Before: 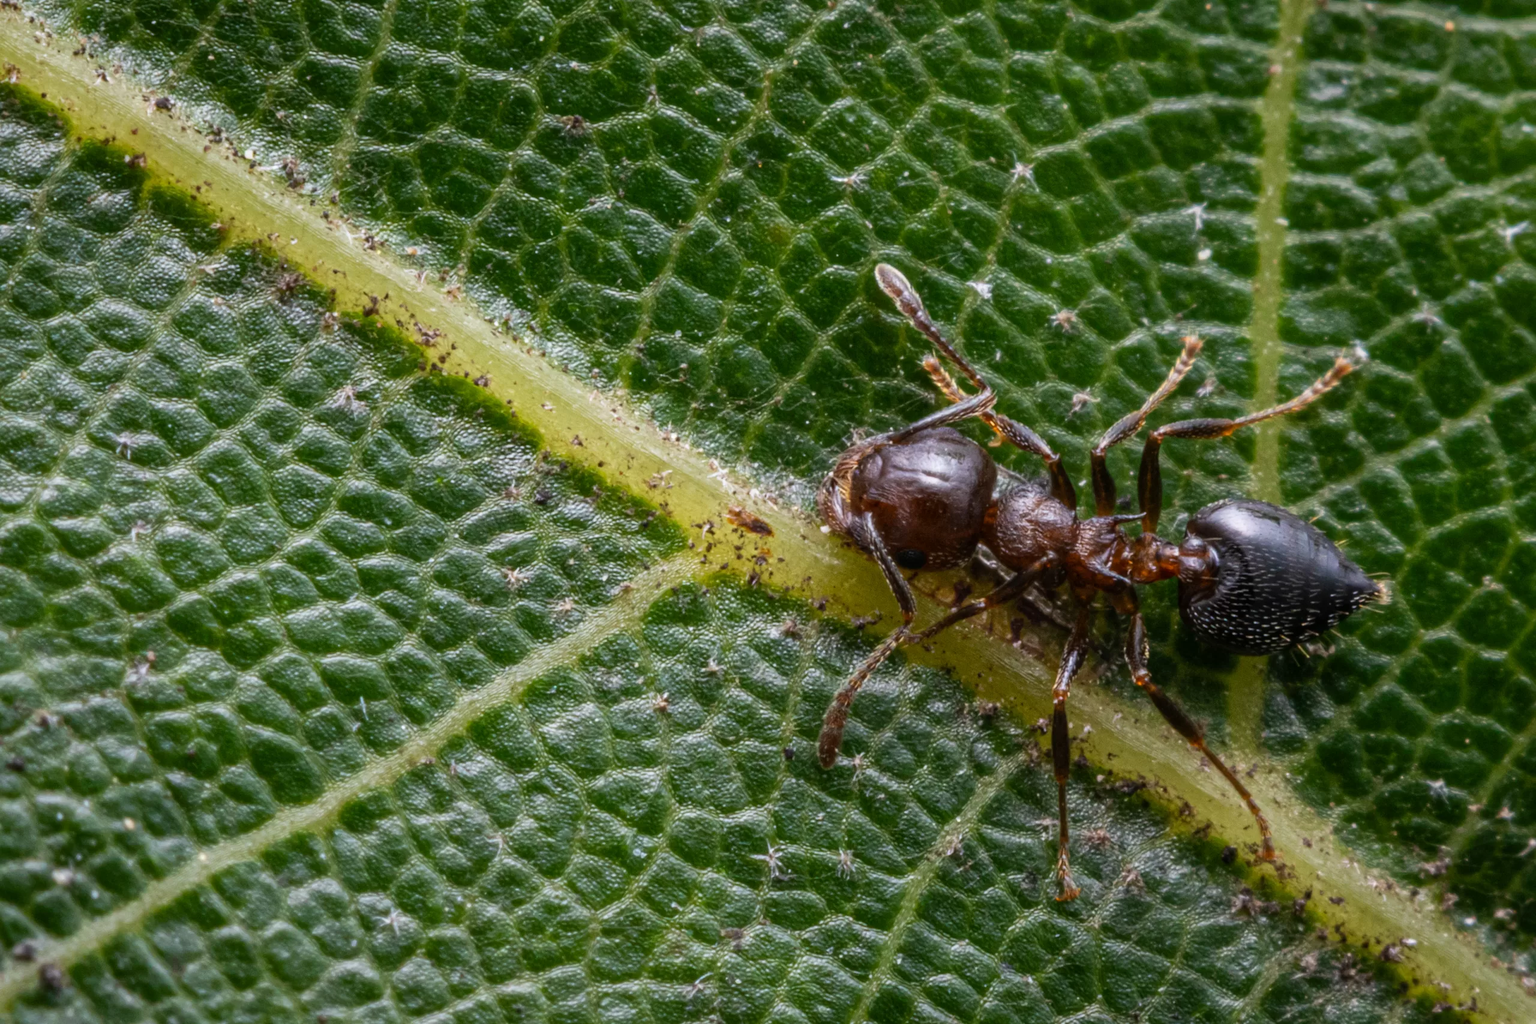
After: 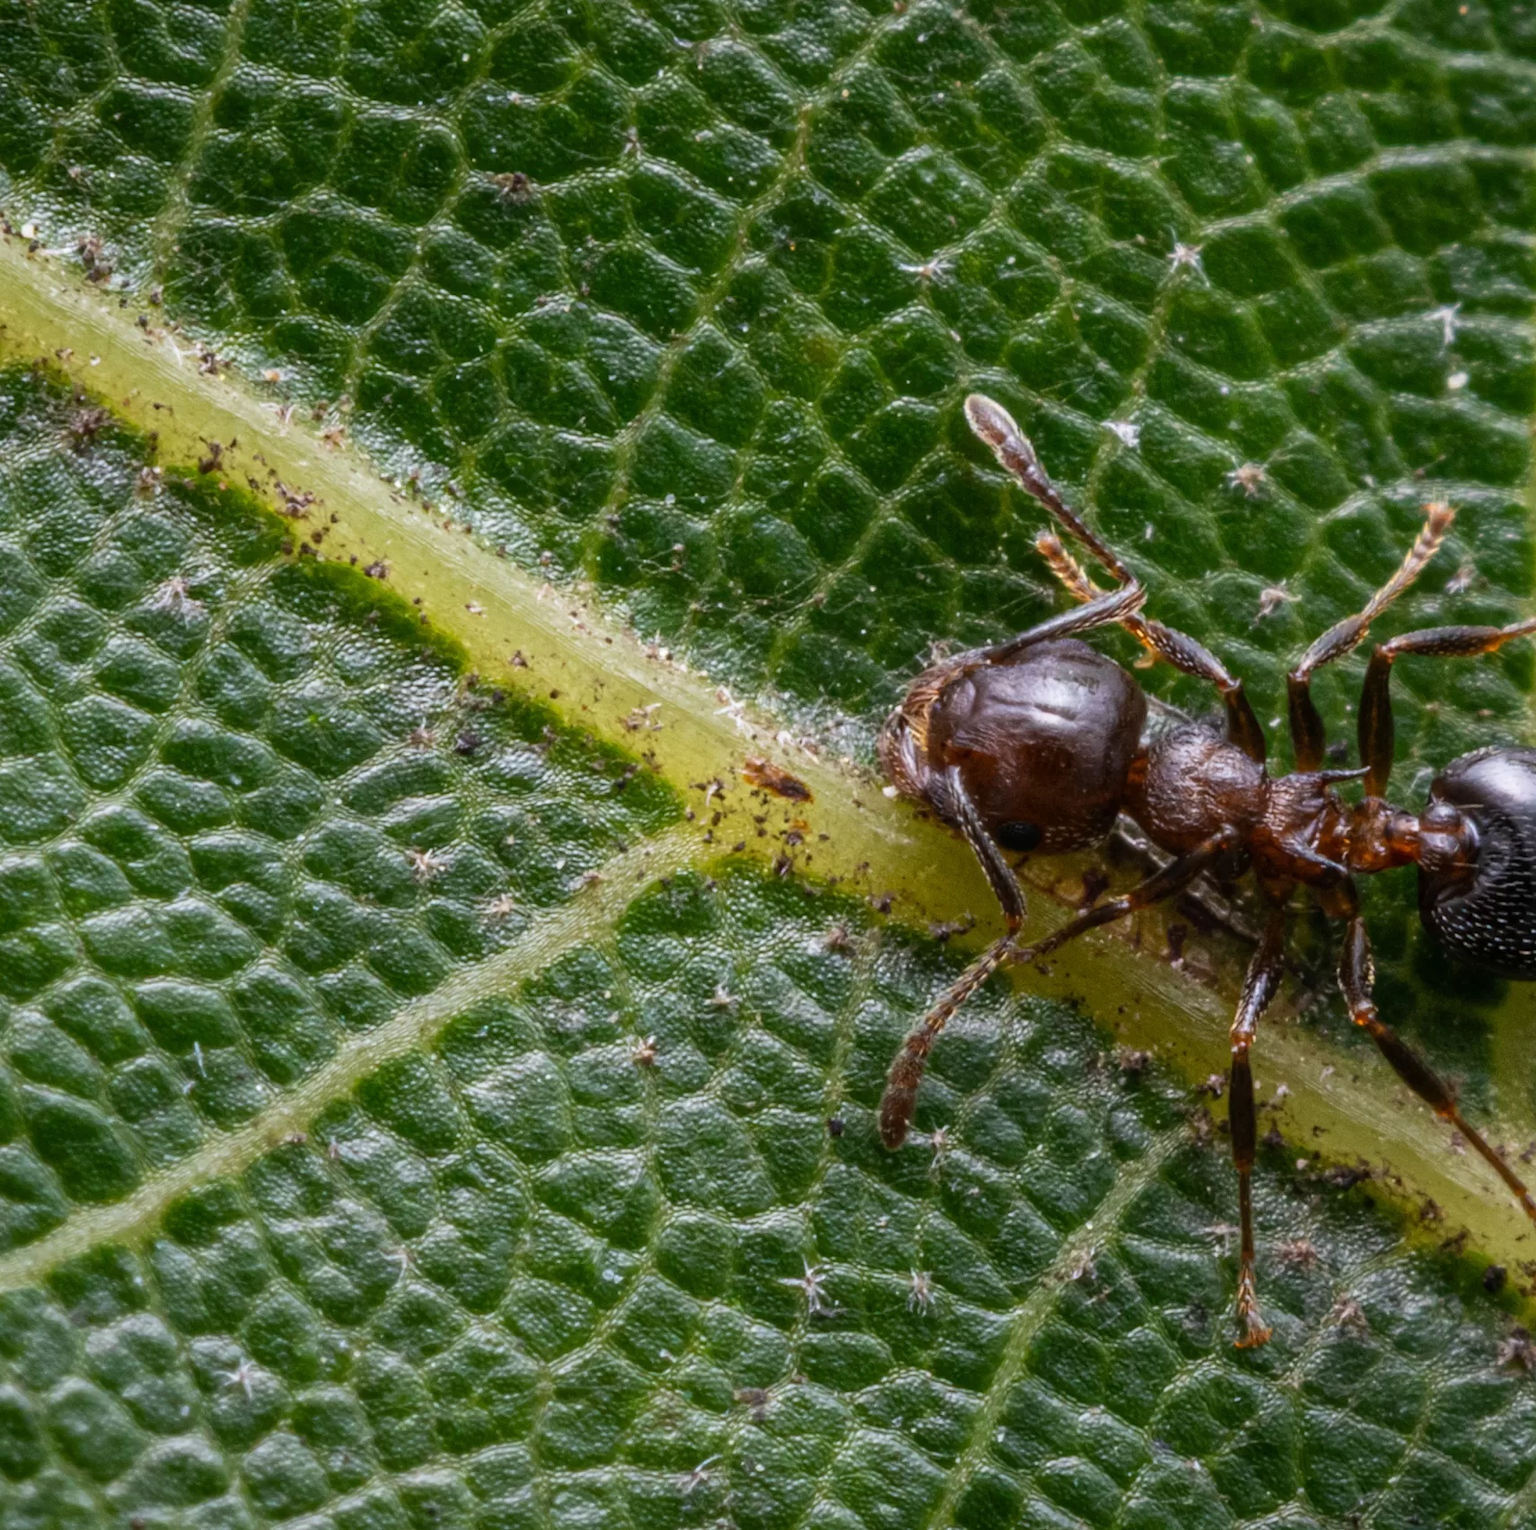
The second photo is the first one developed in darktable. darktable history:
crop and rotate: left 15.03%, right 18.105%
